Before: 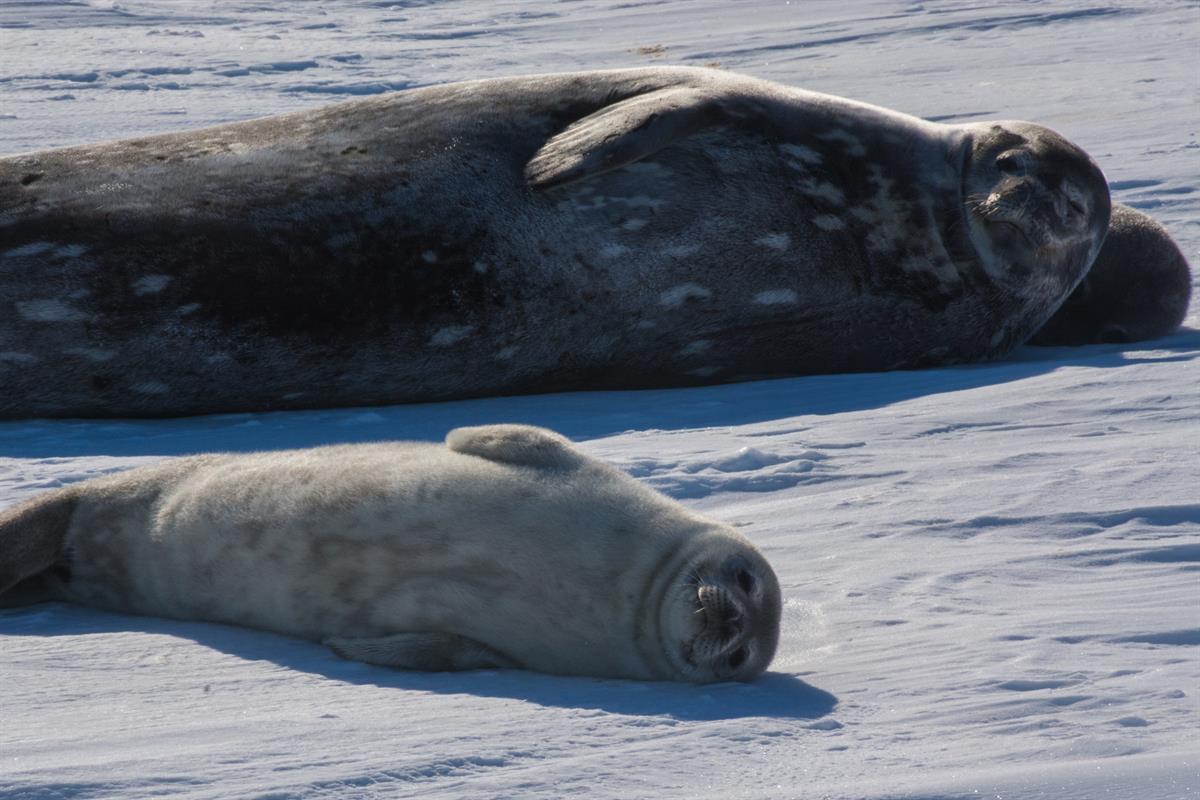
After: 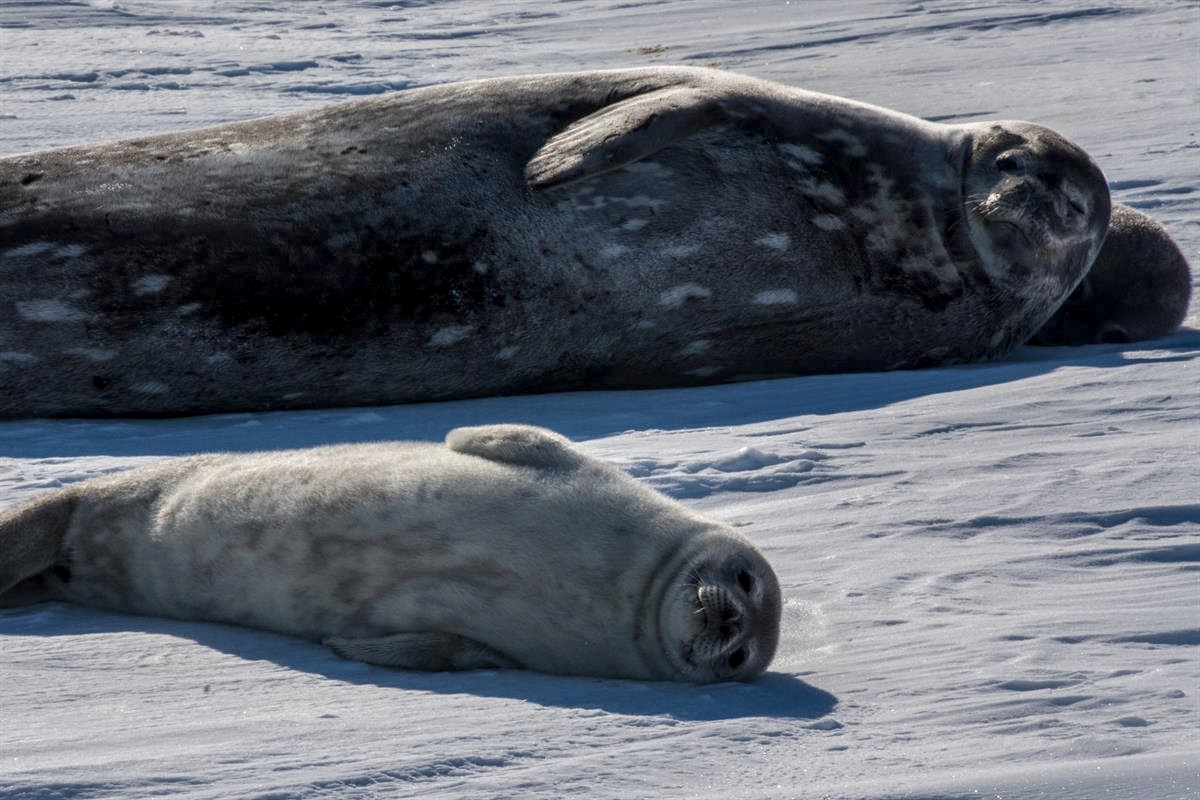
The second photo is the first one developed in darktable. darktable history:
color balance: contrast -15%
local contrast: detail 160%
